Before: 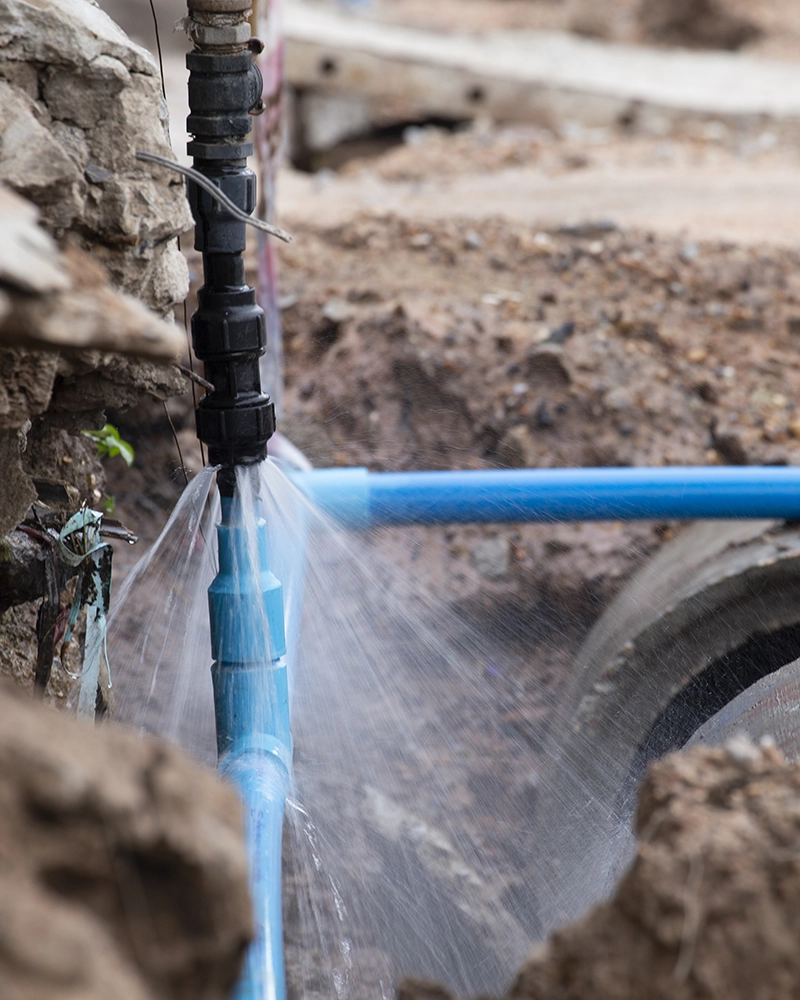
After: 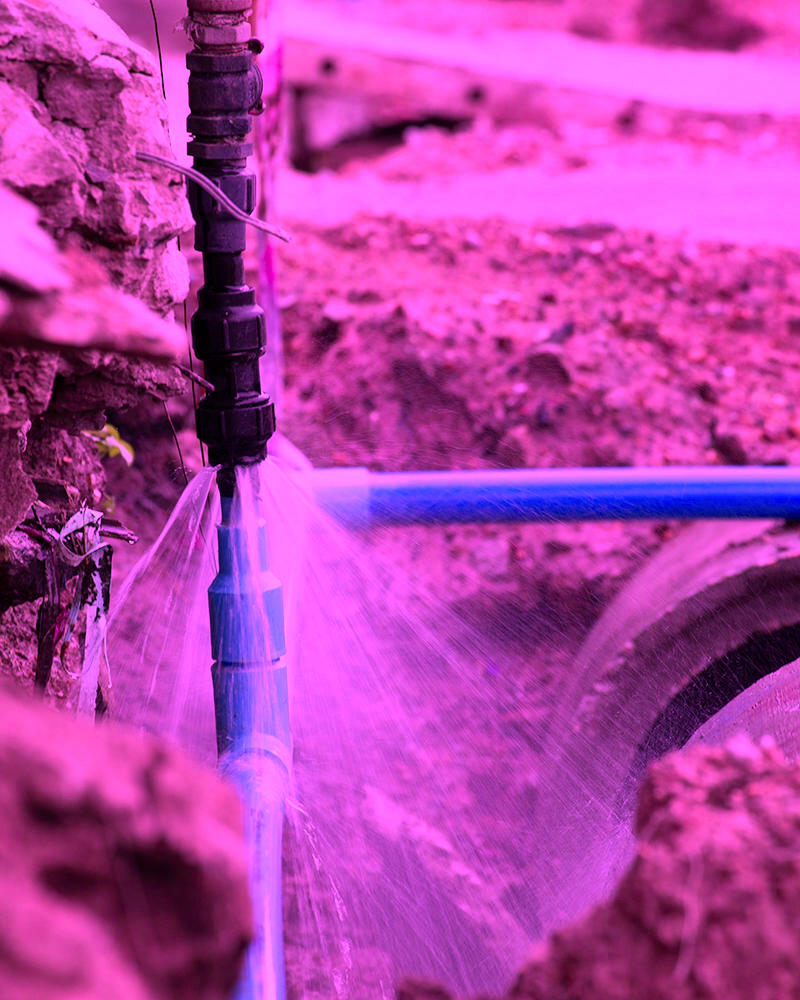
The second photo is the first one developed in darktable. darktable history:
color calibration: output R [0.972, 0.068, -0.094, 0], output G [-0.178, 1.216, -0.086, 0], output B [0.095, -0.136, 0.98, 0], gray › normalize channels true, illuminant custom, x 0.261, y 0.52, temperature 7053.25 K, gamut compression 0
shadows and highlights: low approximation 0.01, soften with gaussian
color correction: highlights b* 0.002
